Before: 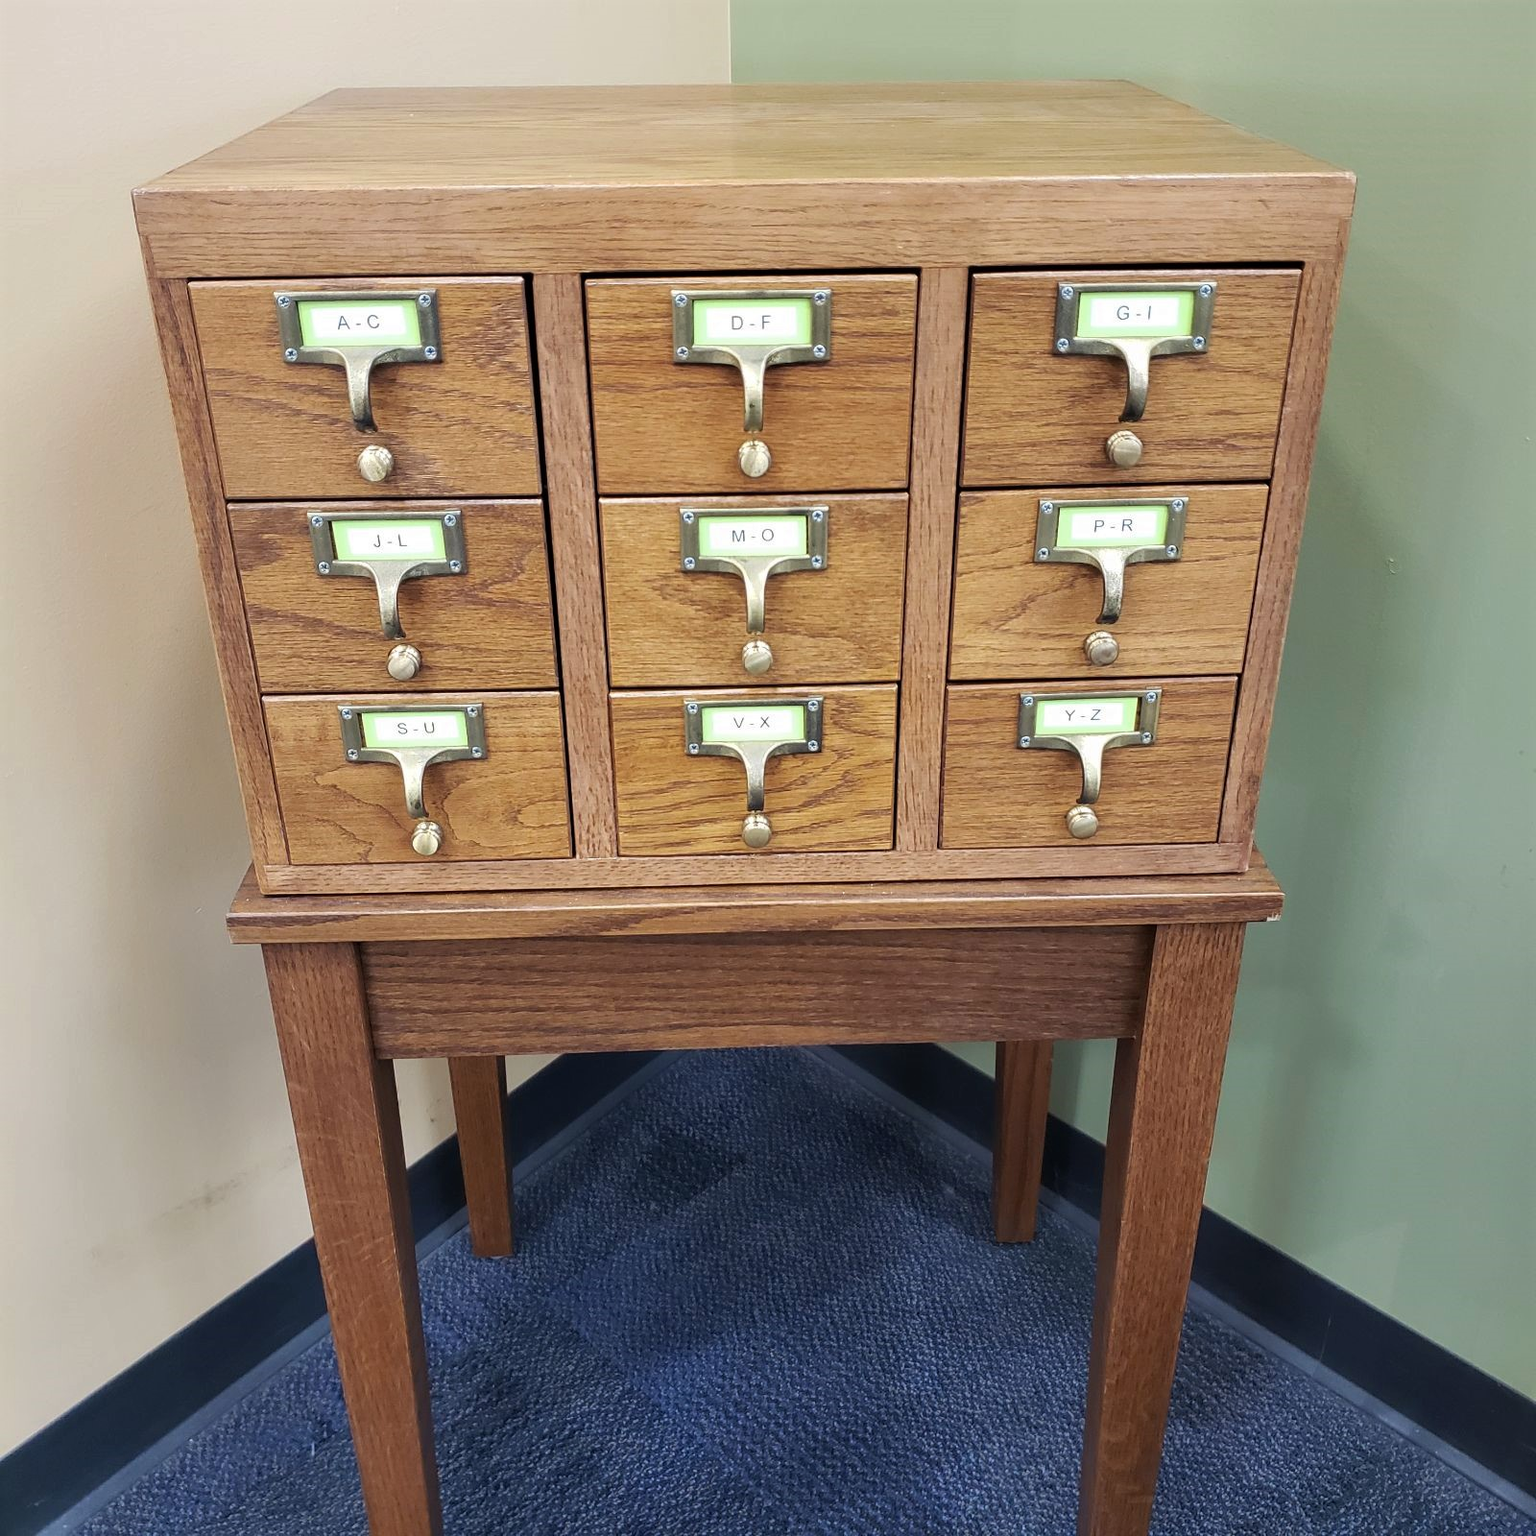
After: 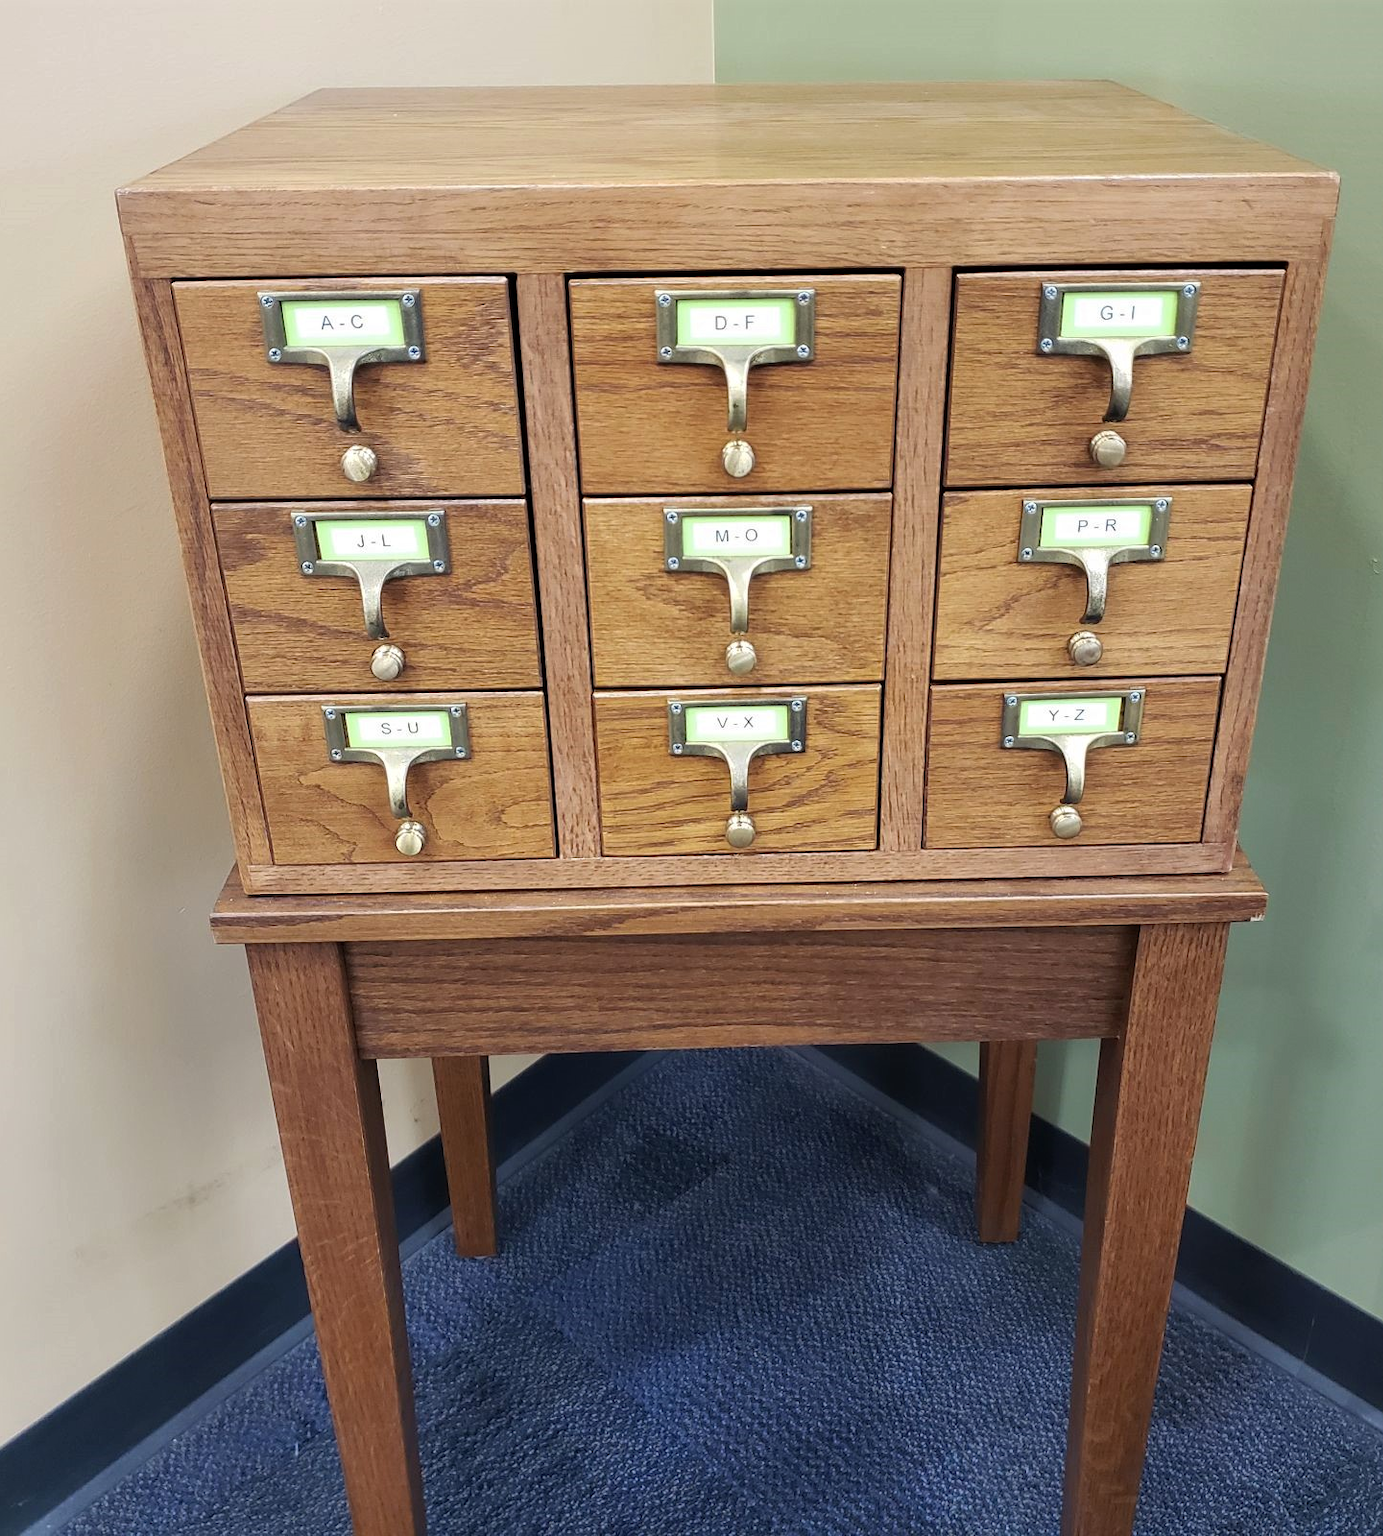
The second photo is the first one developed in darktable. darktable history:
tone equalizer: on, module defaults
crop and rotate: left 1.088%, right 8.807%
